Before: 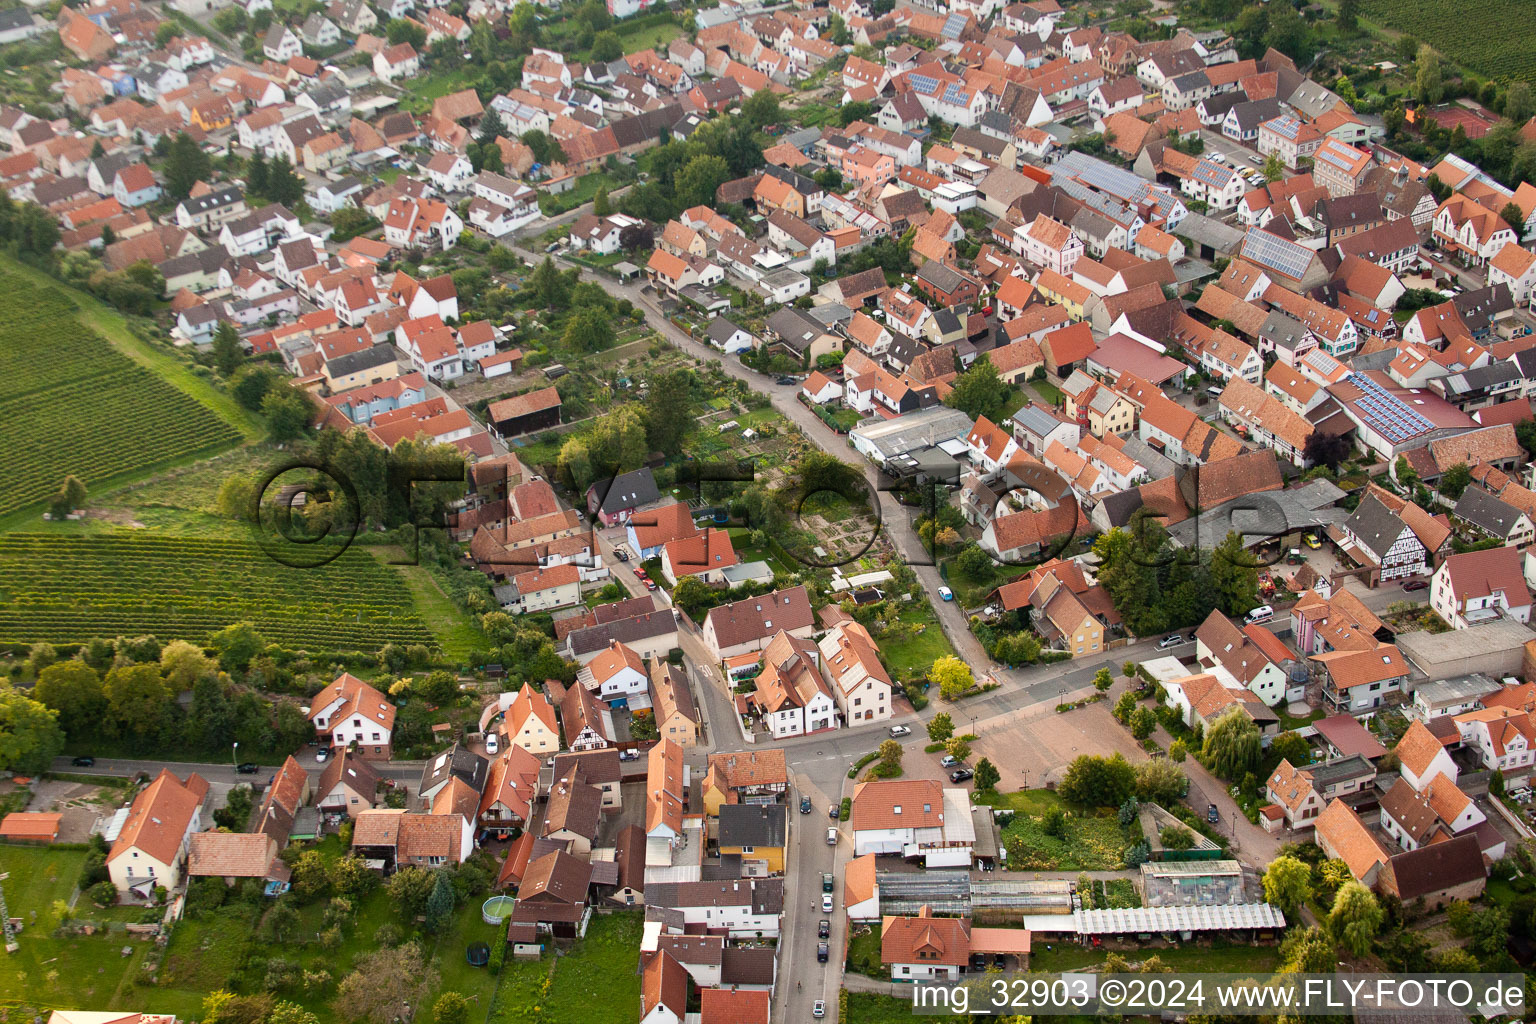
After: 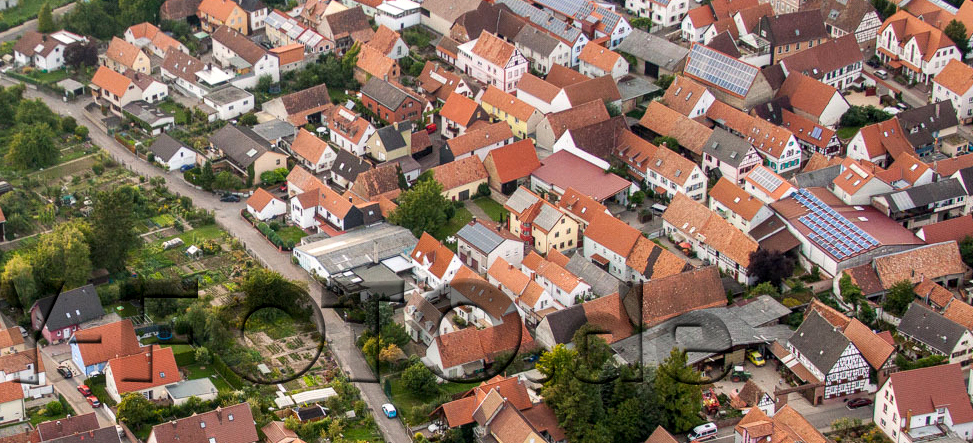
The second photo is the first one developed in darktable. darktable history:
crop: left 36.2%, top 17.967%, right 0.418%, bottom 38.767%
color balance rgb: highlights gain › chroma 0.226%, highlights gain › hue 332.32°, linear chroma grading › shadows -8.05%, linear chroma grading › global chroma 9.667%, perceptual saturation grading › global saturation 0.67%
local contrast: on, module defaults
